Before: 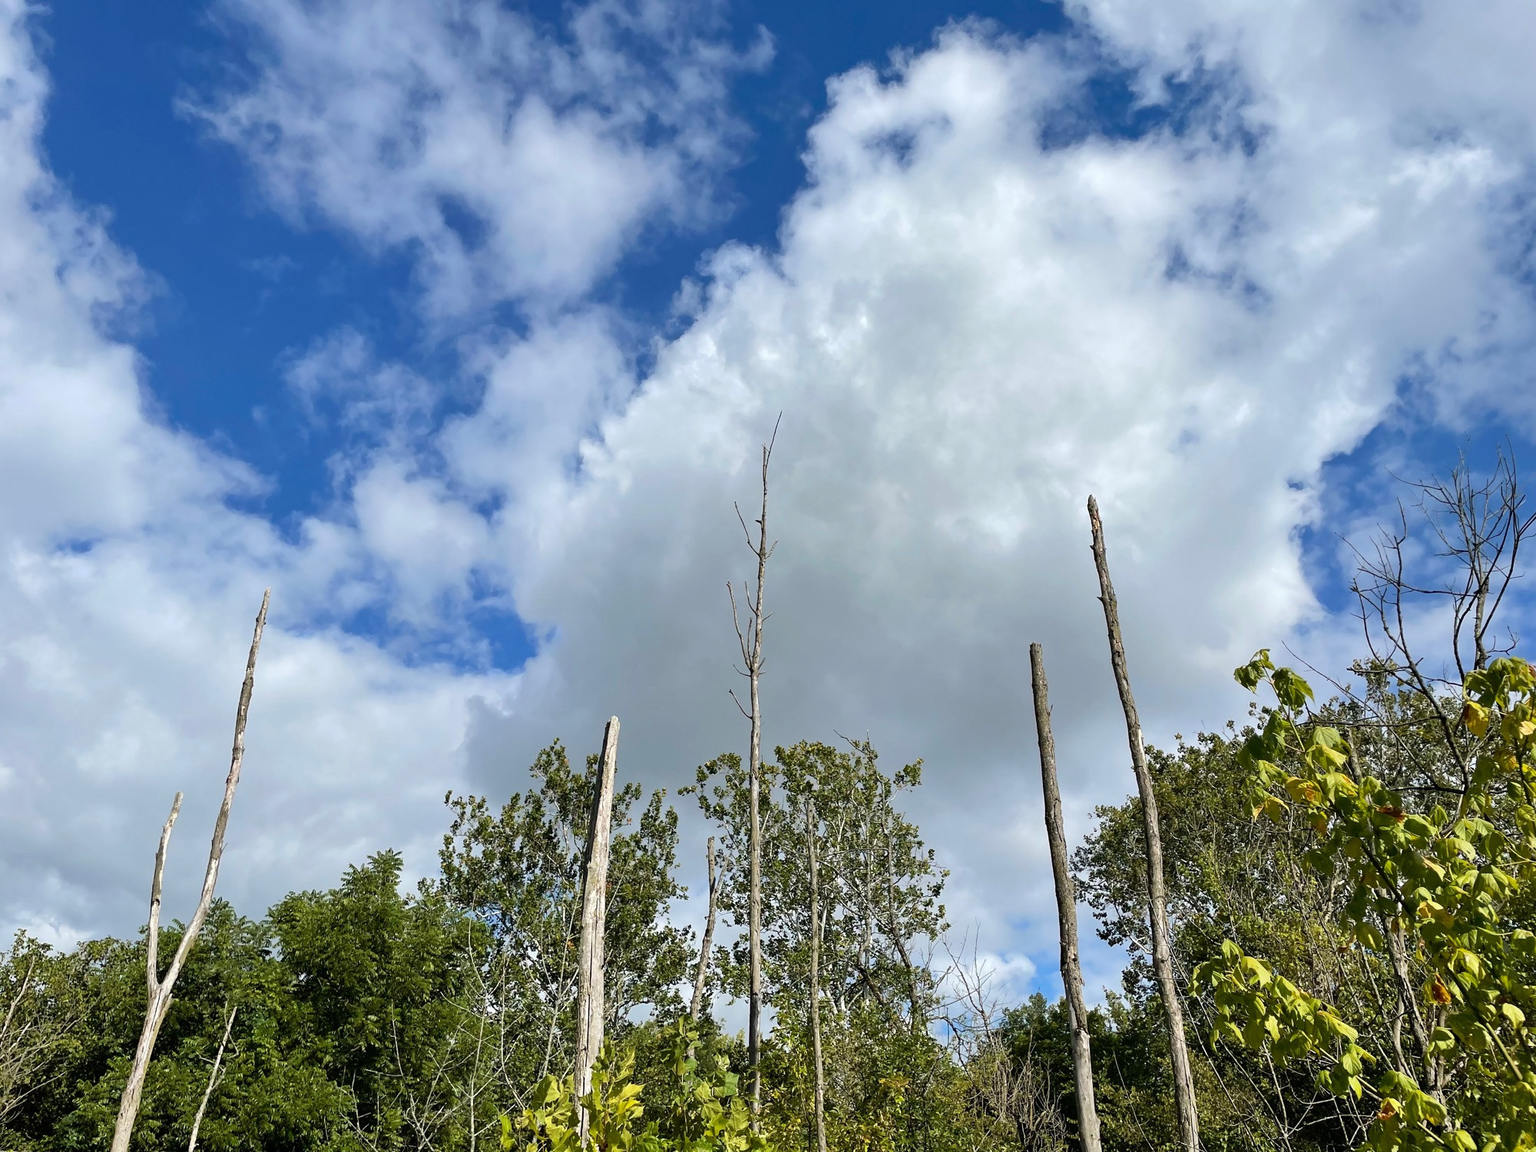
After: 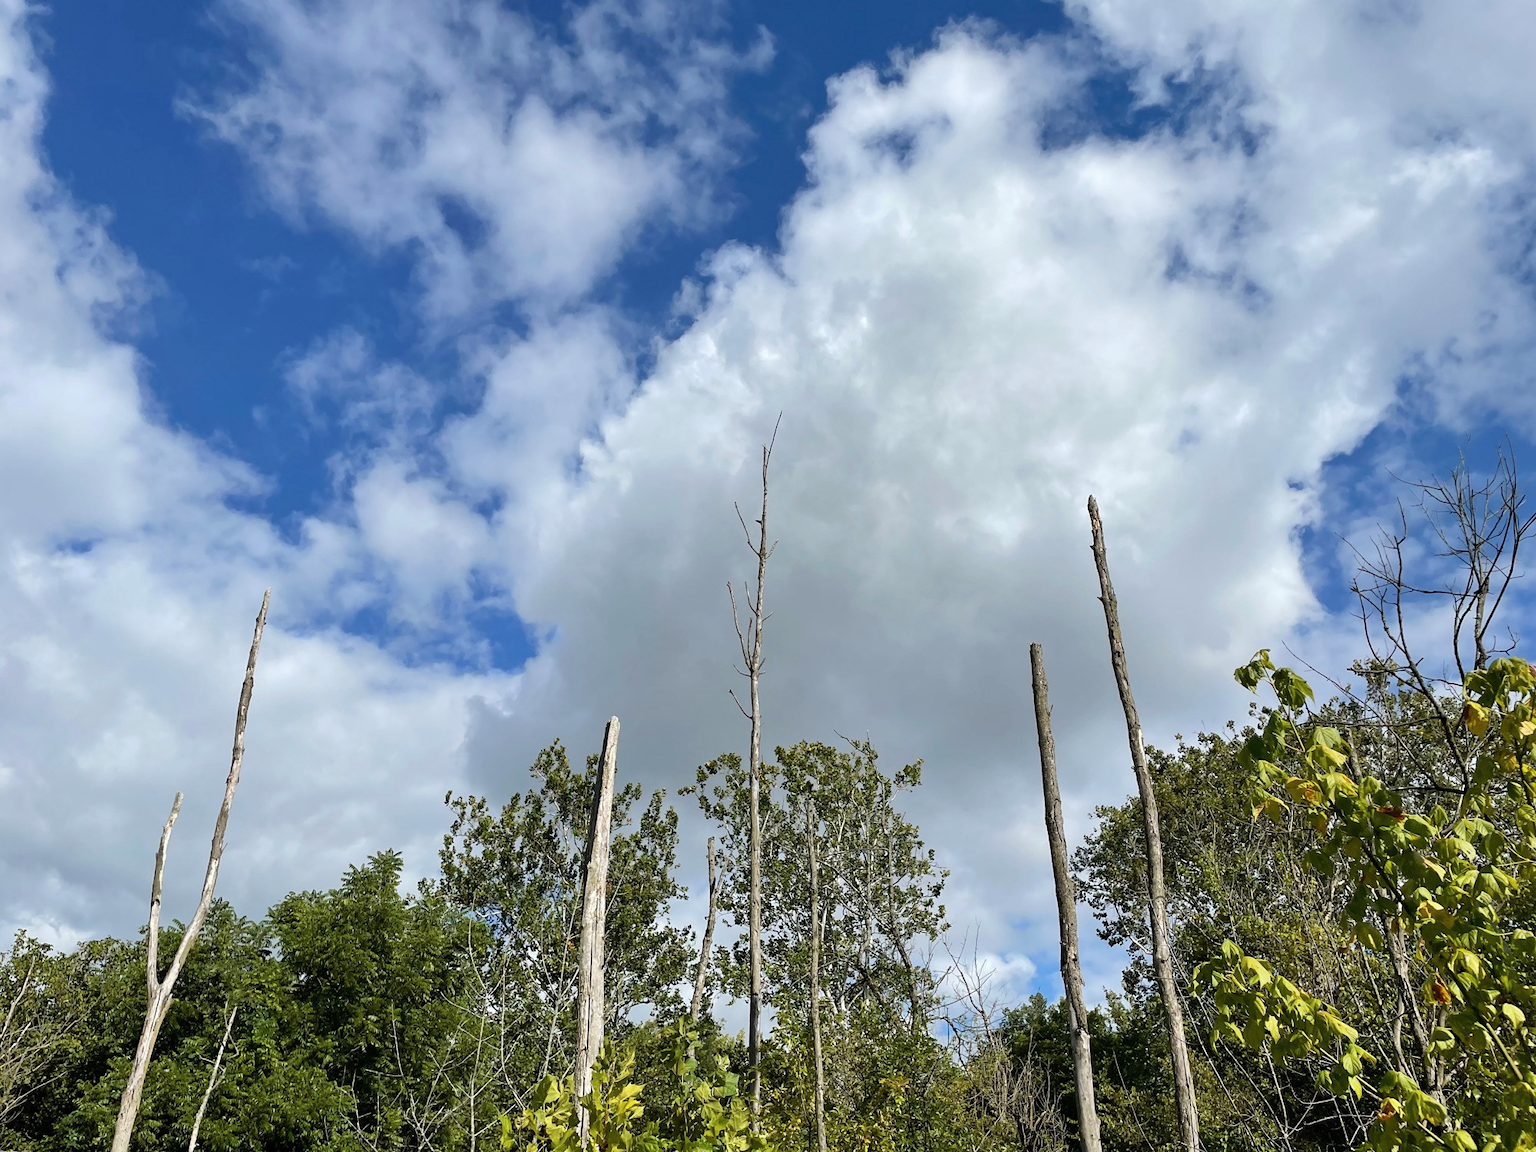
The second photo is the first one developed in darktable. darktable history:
contrast brightness saturation: saturation -0.052
